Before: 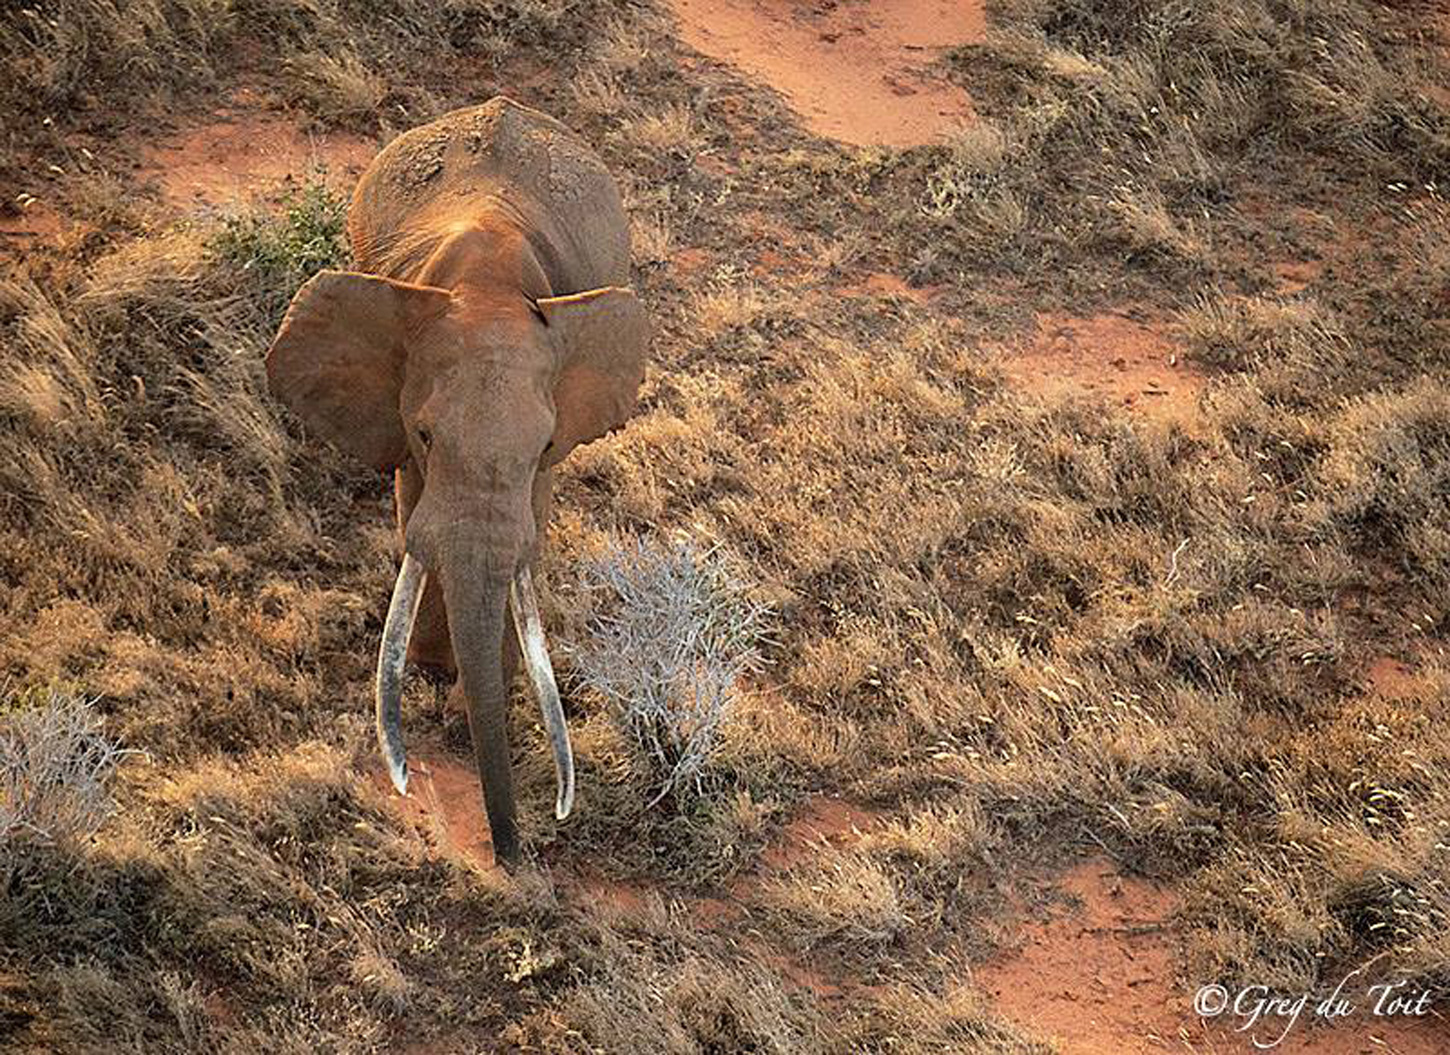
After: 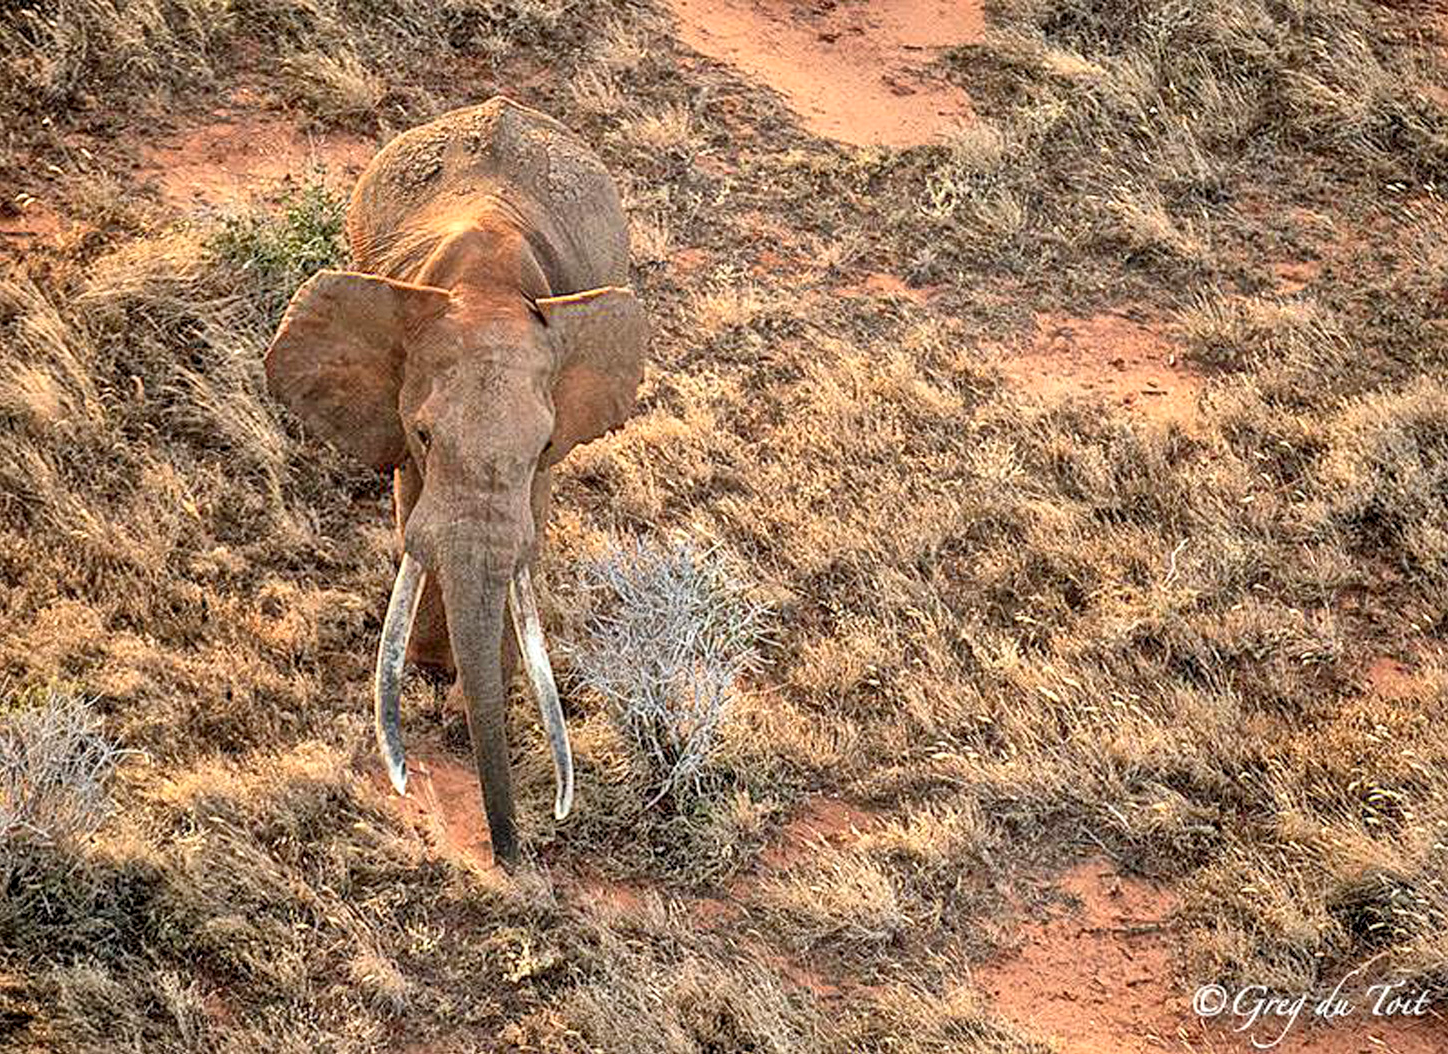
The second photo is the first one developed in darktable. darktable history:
tone equalizer: -7 EV 0.163 EV, -6 EV 0.602 EV, -5 EV 1.18 EV, -4 EV 1.31 EV, -3 EV 1.17 EV, -2 EV 0.6 EV, -1 EV 0.158 EV
crop and rotate: left 0.074%, bottom 0.001%
contrast brightness saturation: contrast 0.215
local contrast: on, module defaults
